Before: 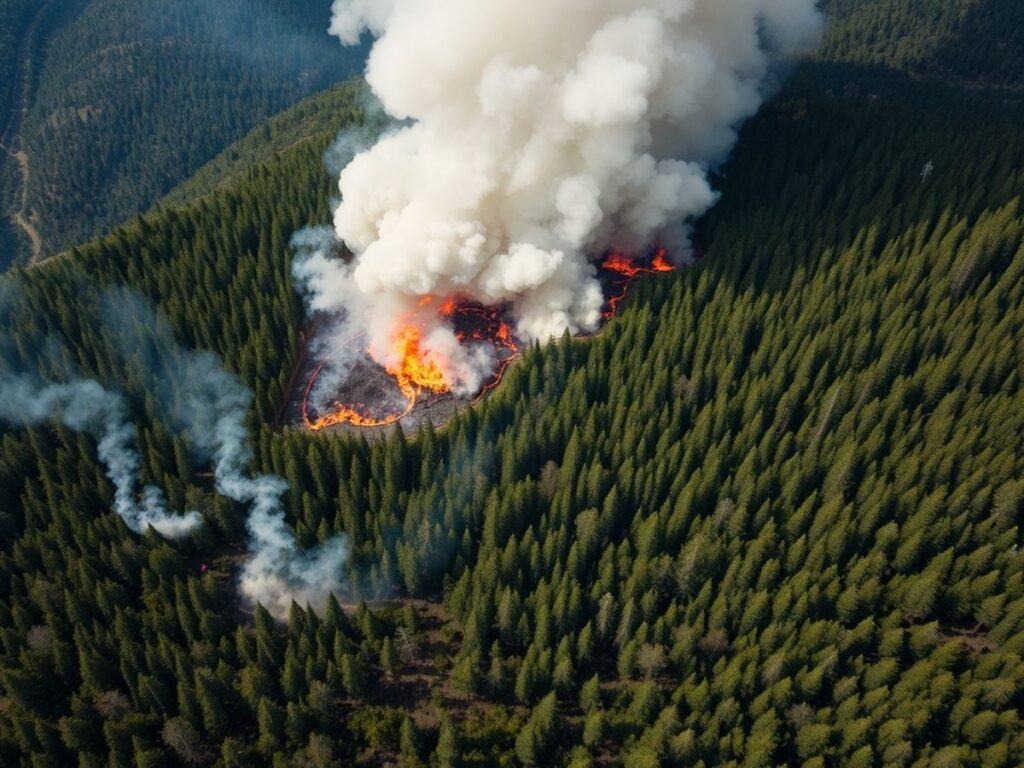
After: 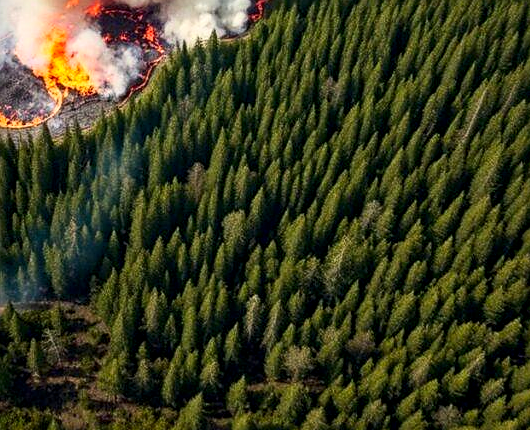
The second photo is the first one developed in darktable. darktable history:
contrast brightness saturation: contrast 0.23, brightness 0.1, saturation 0.29
sharpen: on, module defaults
crop: left 34.479%, top 38.822%, right 13.718%, bottom 5.172%
local contrast: detail 130%
